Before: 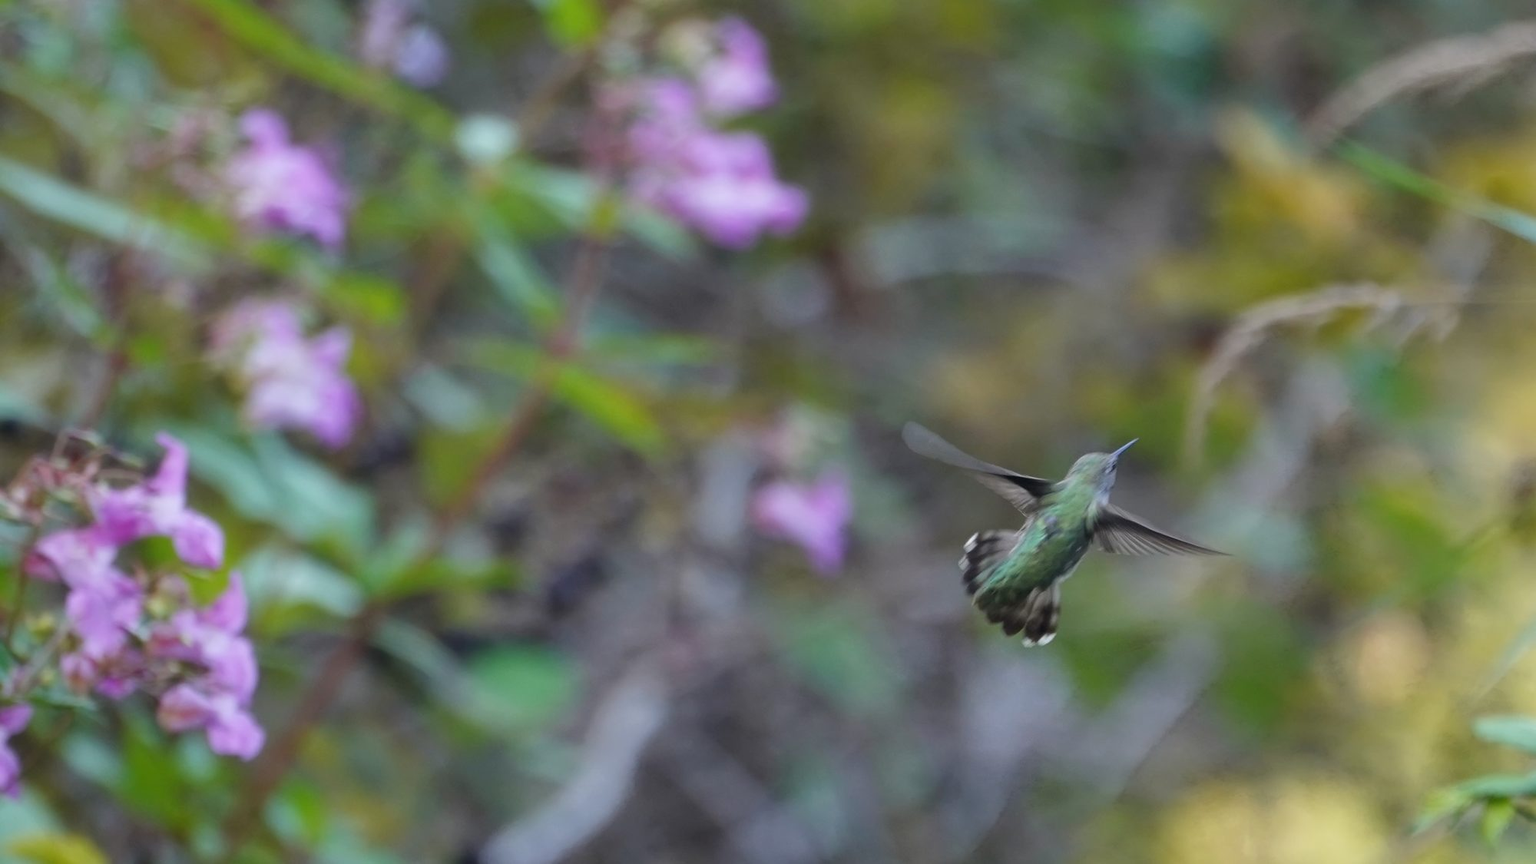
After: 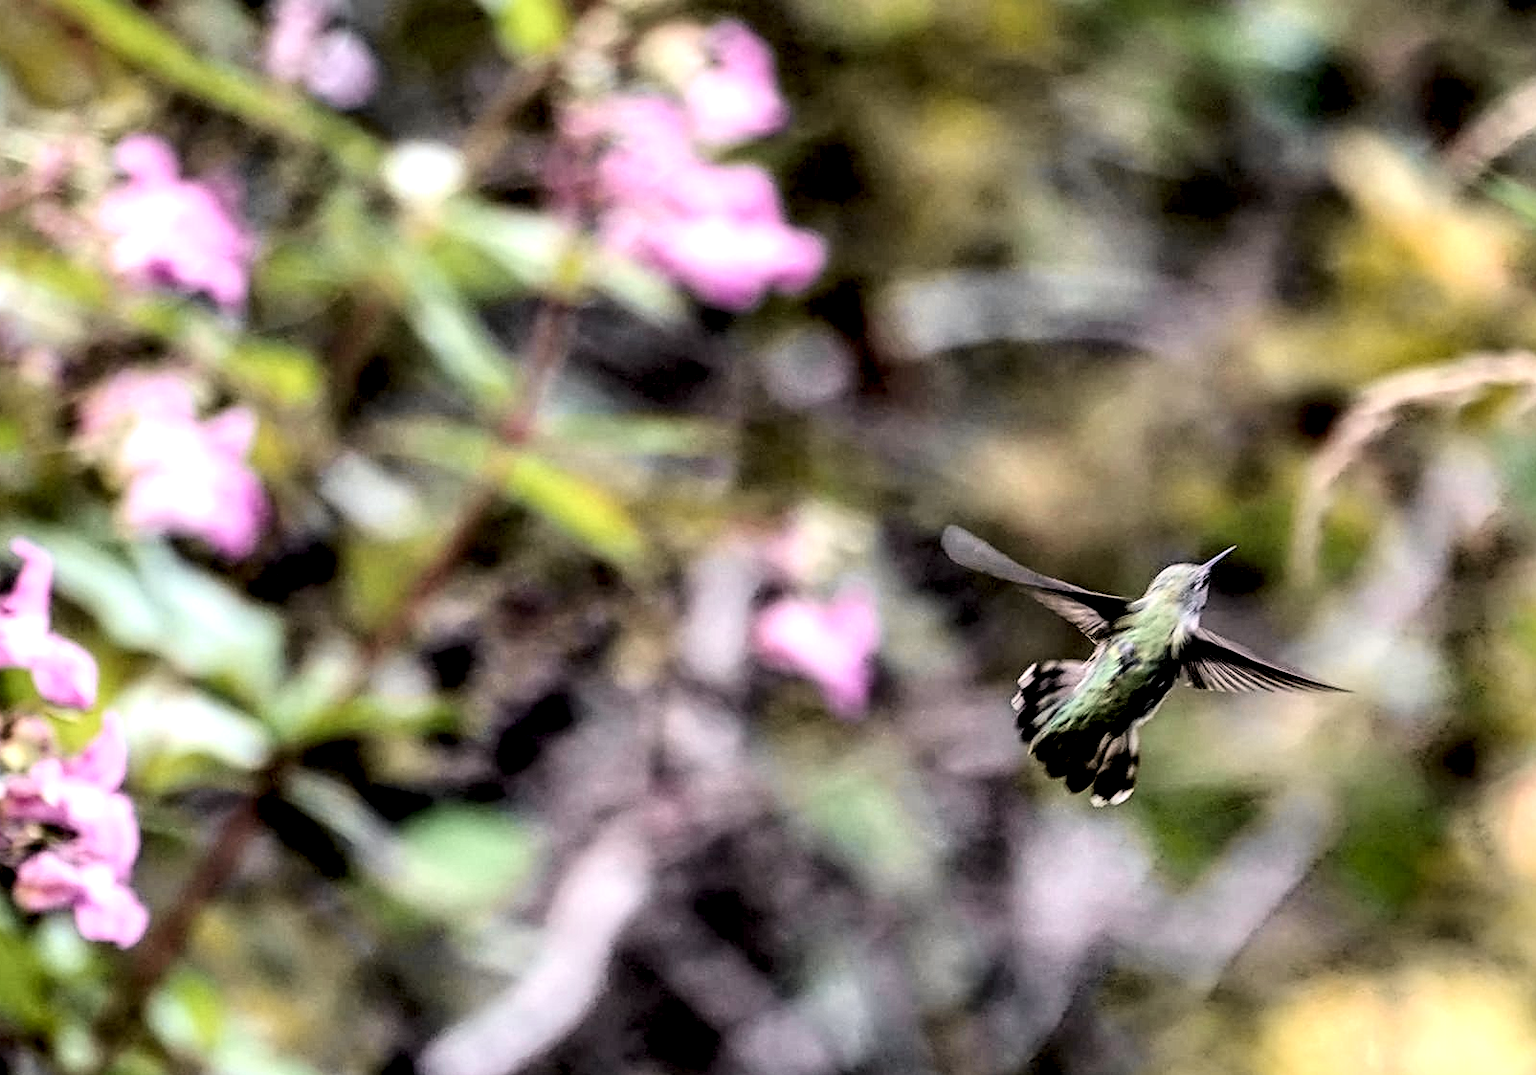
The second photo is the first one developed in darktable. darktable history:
crop and rotate: left 9.583%, right 10.125%
filmic rgb: black relative exposure -7.55 EV, white relative exposure 4.65 EV, target black luminance 0%, hardness 3.58, latitude 50.36%, contrast 1.036, highlights saturation mix 10%, shadows ↔ highlights balance -0.15%, iterations of high-quality reconstruction 0
tone curve: curves: ch0 [(0.003, 0) (0.066, 0.031) (0.163, 0.112) (0.264, 0.238) (0.395, 0.408) (0.517, 0.56) (0.684, 0.734) (0.791, 0.814) (1, 1)]; ch1 [(0, 0) (0.164, 0.115) (0.337, 0.332) (0.39, 0.398) (0.464, 0.461) (0.501, 0.5) (0.507, 0.5) (0.534, 0.532) (0.577, 0.59) (0.652, 0.681) (0.733, 0.749) (0.811, 0.796) (1, 1)]; ch2 [(0, 0) (0.337, 0.382) (0.464, 0.476) (0.501, 0.5) (0.527, 0.54) (0.551, 0.565) (0.6, 0.59) (0.687, 0.675) (1, 1)], color space Lab, independent channels, preserve colors none
contrast brightness saturation: contrast 0.204, brightness 0.152, saturation 0.149
sharpen: on, module defaults
local contrast: shadows 179%, detail 226%
color calibration: output R [1.063, -0.012, -0.003, 0], output B [-0.079, 0.047, 1, 0], x 0.339, y 0.354, temperature 5182.13 K, saturation algorithm version 1 (2020)
exposure: black level correction 0.001, exposure -0.122 EV, compensate highlight preservation false
